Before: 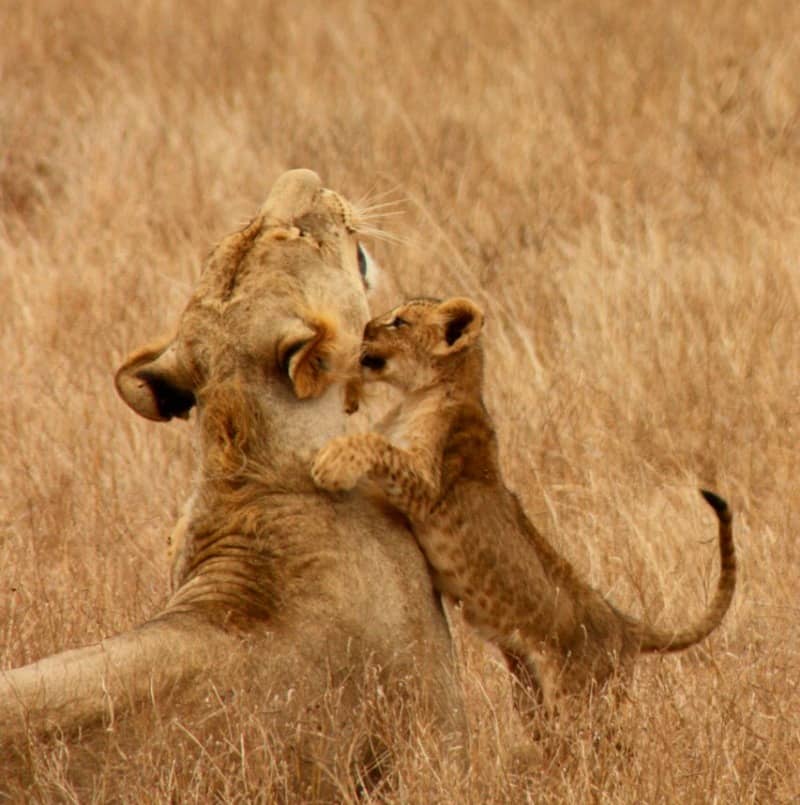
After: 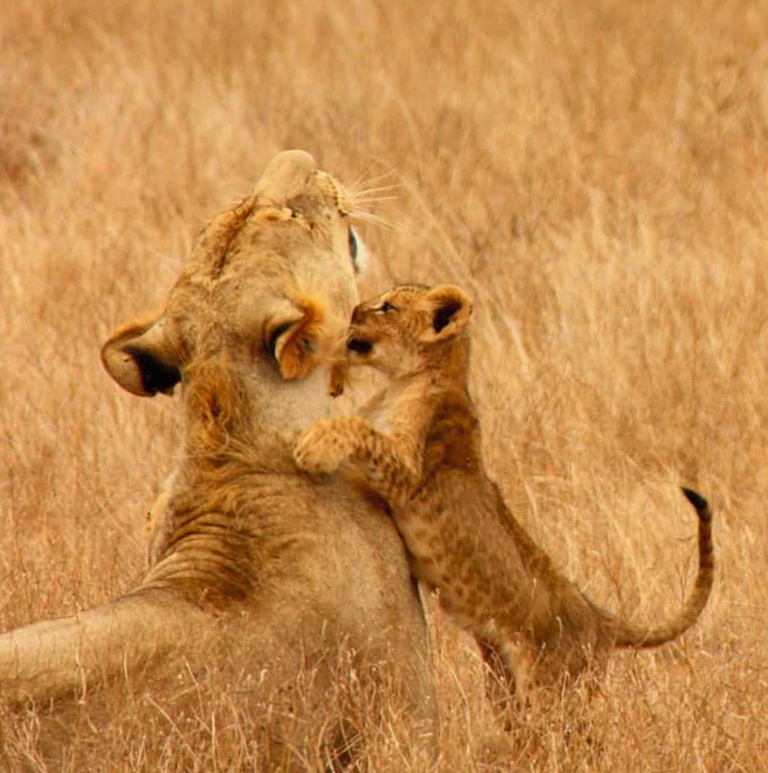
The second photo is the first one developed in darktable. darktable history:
crop and rotate: angle -2.38°
contrast brightness saturation: brightness 0.09, saturation 0.19
sharpen: amount 0.2
